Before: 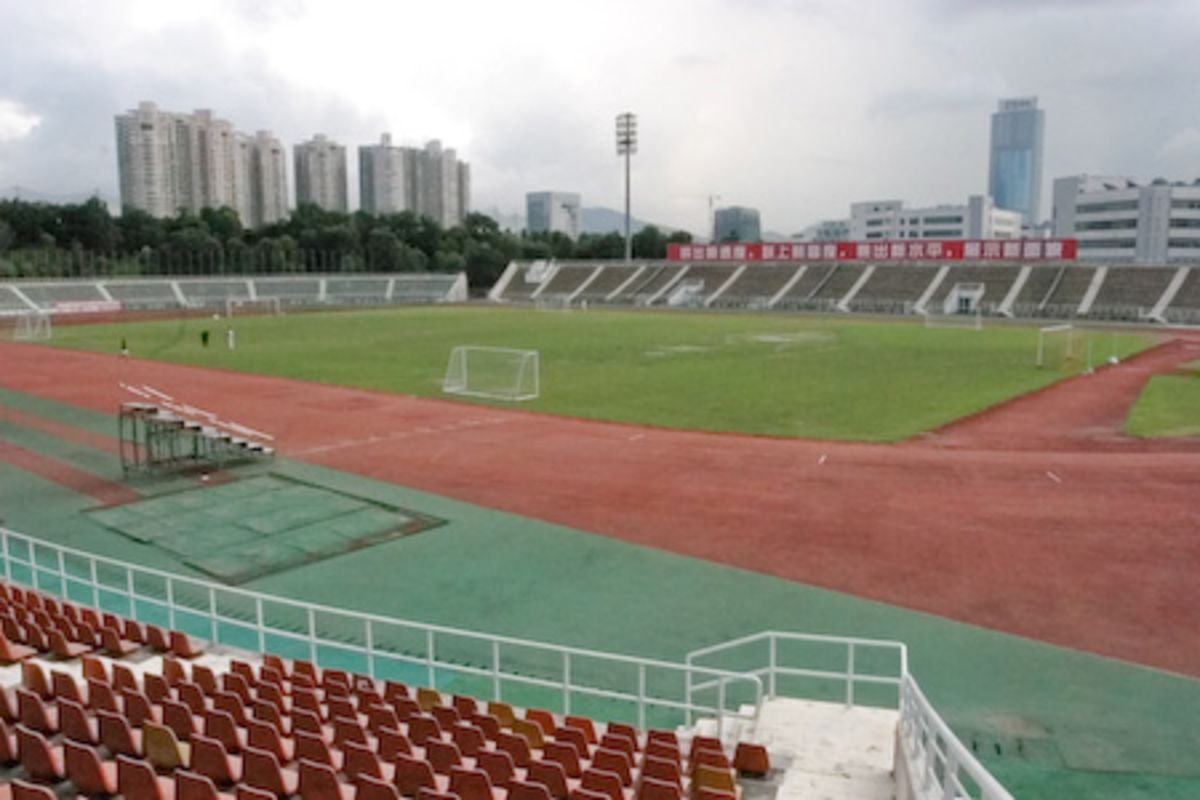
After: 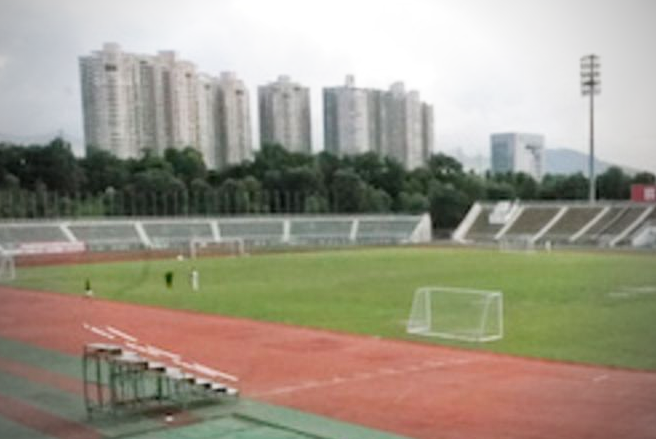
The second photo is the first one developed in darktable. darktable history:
crop and rotate: left 3.047%, top 7.509%, right 42.236%, bottom 37.598%
base curve: curves: ch0 [(0, 0) (0.688, 0.865) (1, 1)], preserve colors none
vignetting: fall-off start 71.74%
